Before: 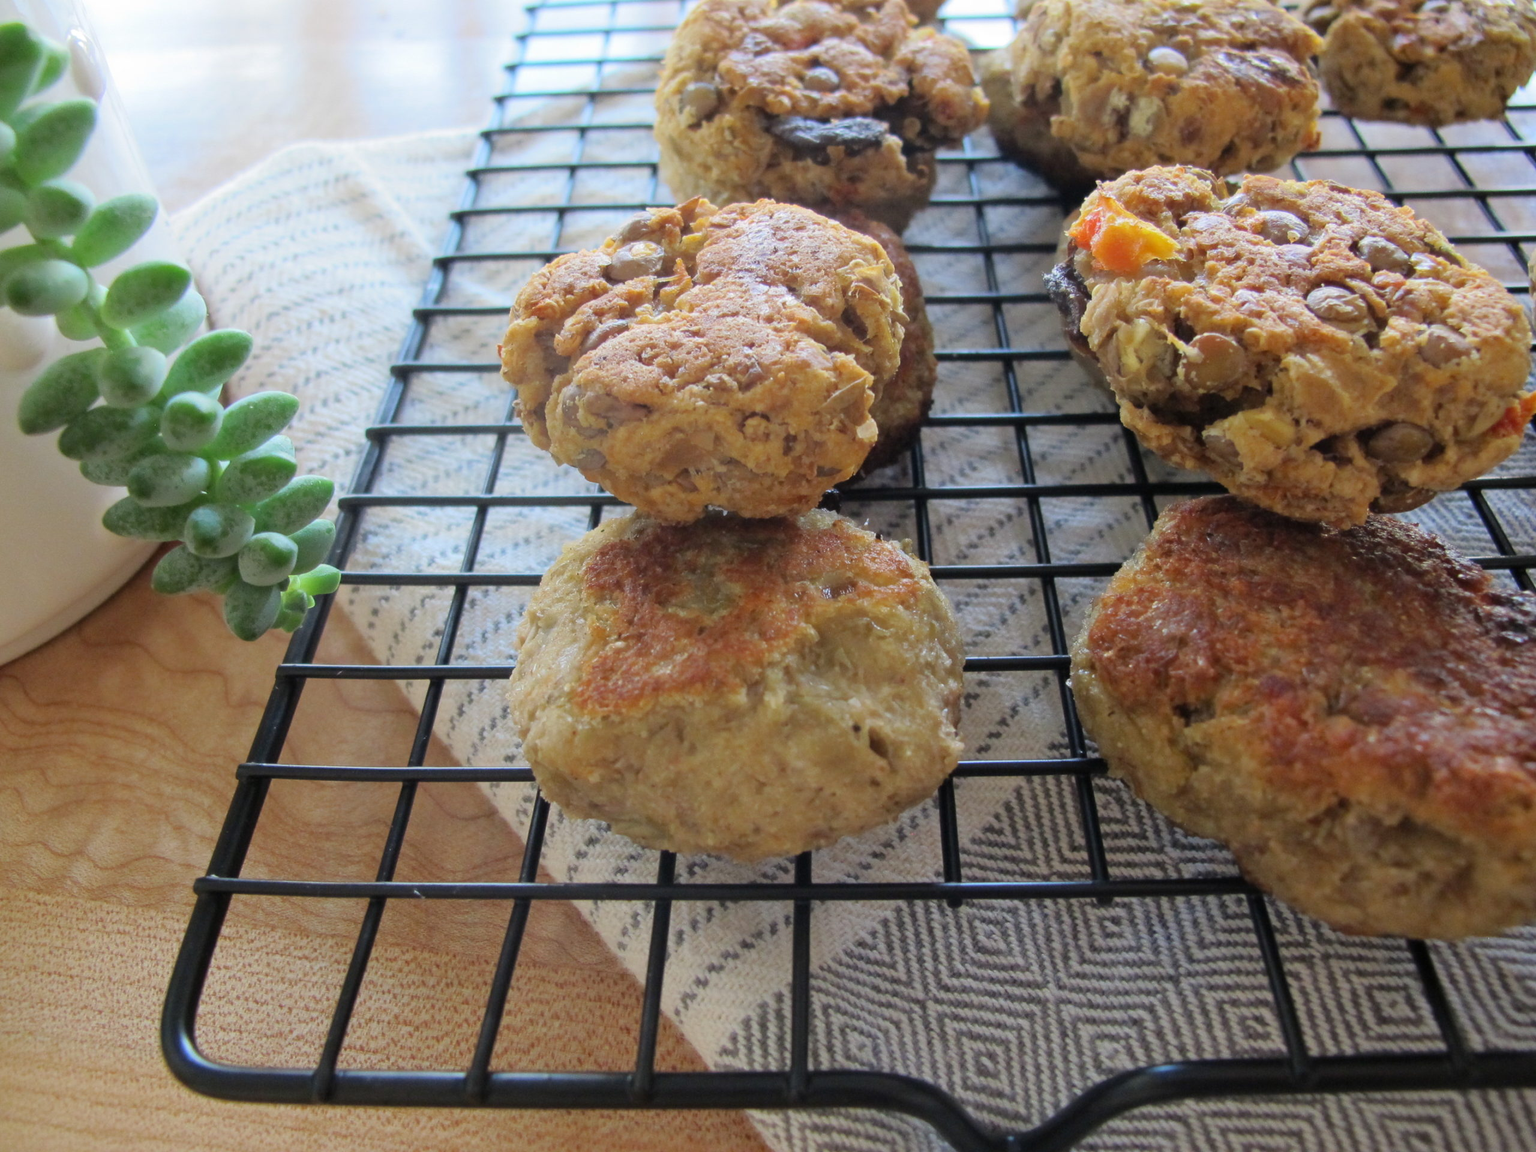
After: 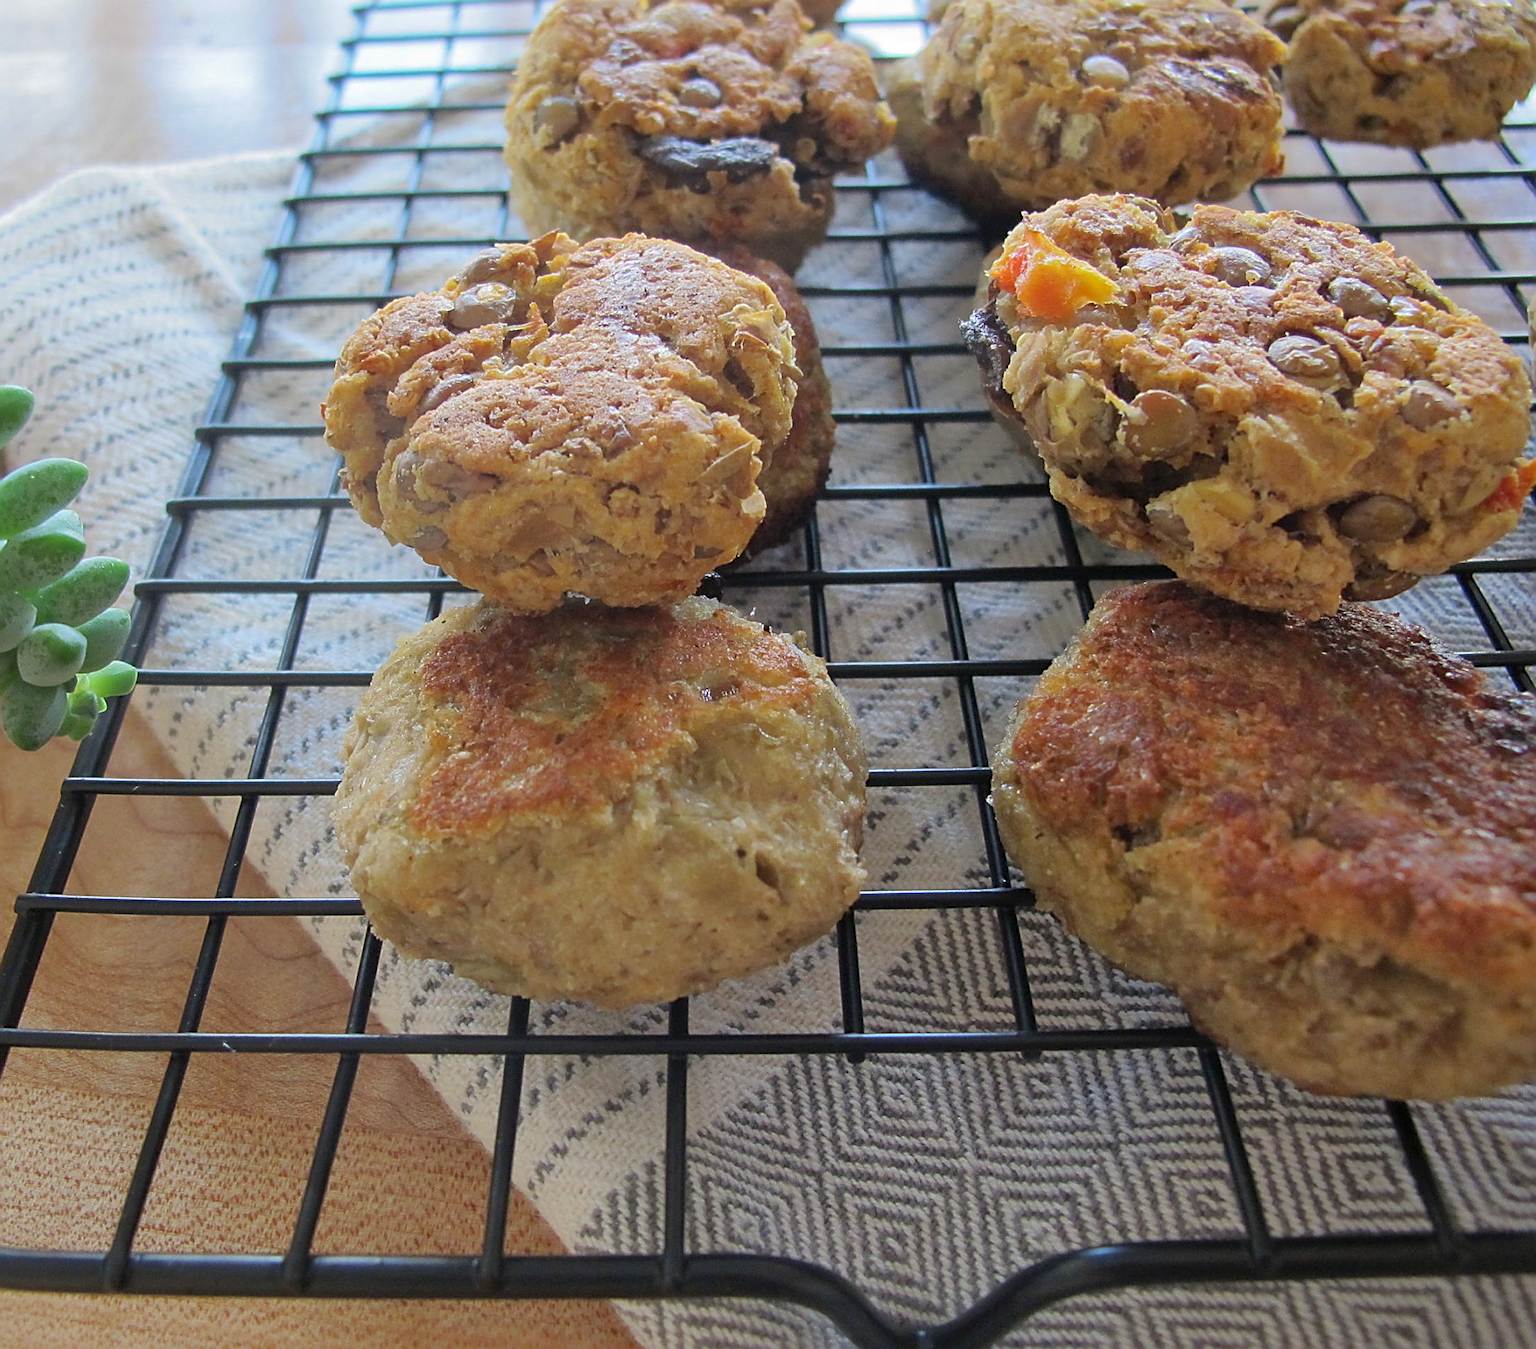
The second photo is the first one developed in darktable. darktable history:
sharpen: amount 1
shadows and highlights: on, module defaults
crop and rotate: left 14.584%
